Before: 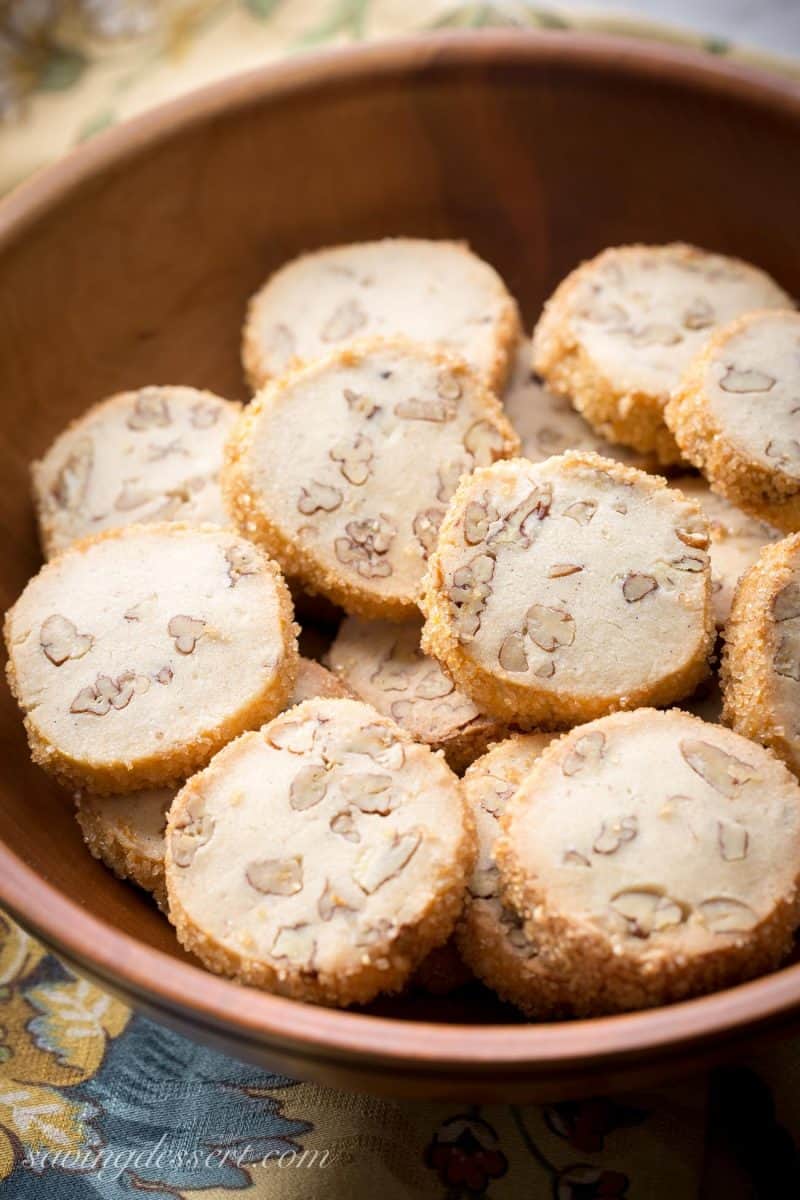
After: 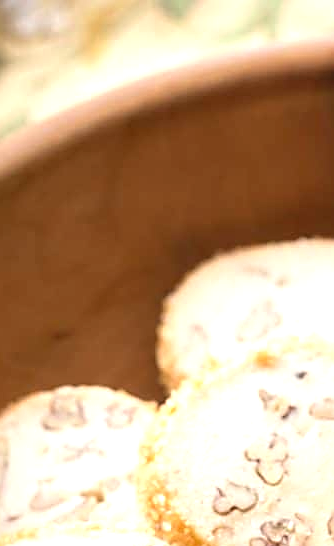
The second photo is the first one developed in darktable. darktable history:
sharpen: on, module defaults
crop and rotate: left 10.827%, top 0.078%, right 47.42%, bottom 54.342%
exposure: exposure 0.611 EV, compensate highlight preservation false
